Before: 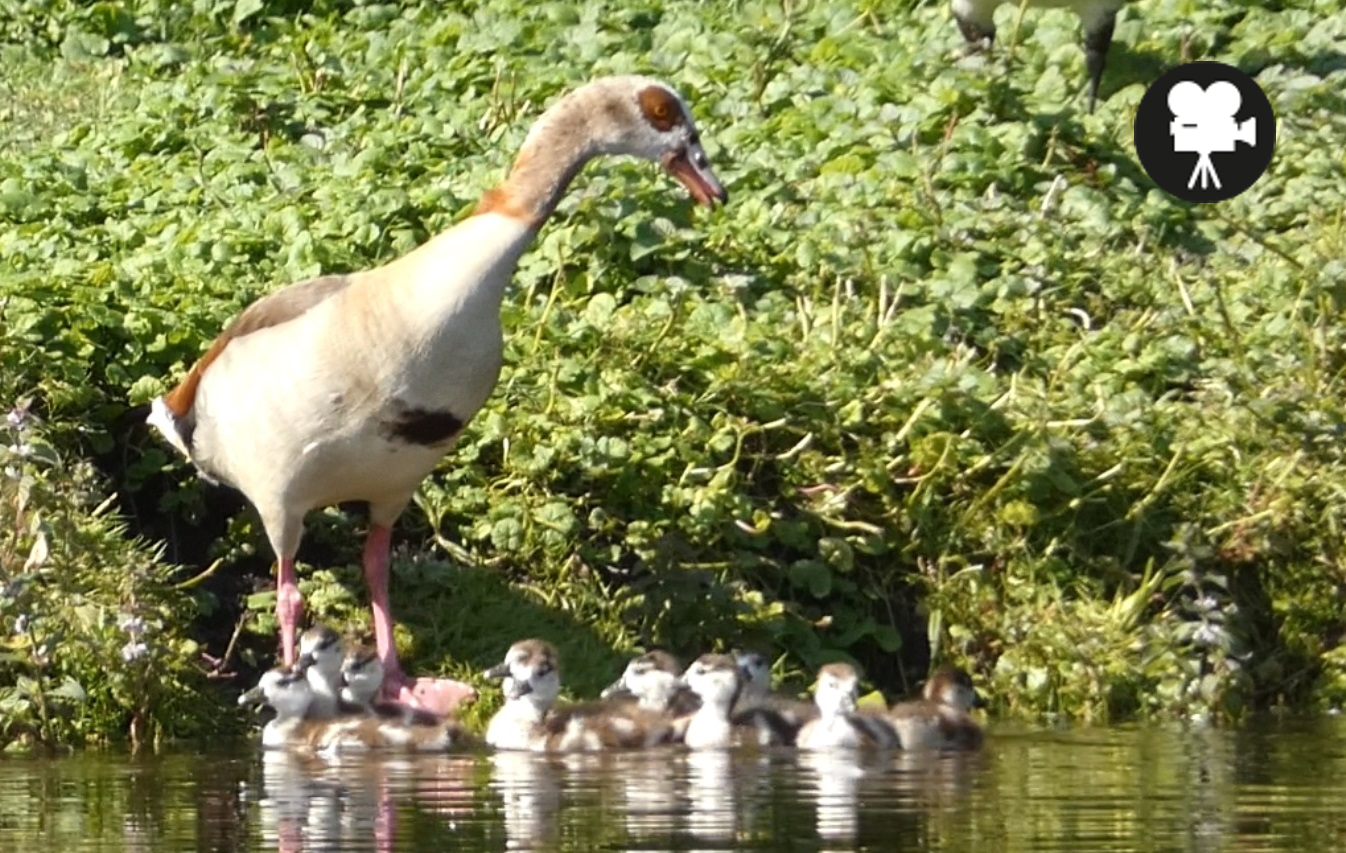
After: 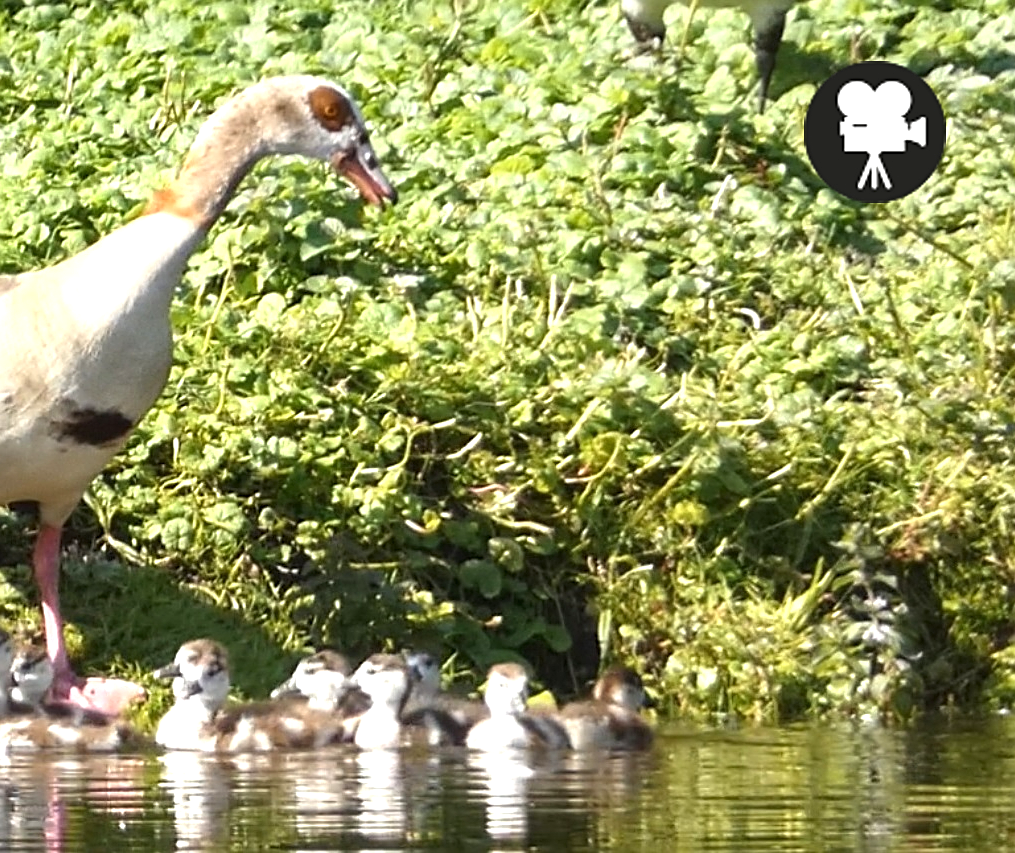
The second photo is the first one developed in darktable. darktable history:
exposure: exposure 0.567 EV, compensate exposure bias true, compensate highlight preservation false
sharpen: on, module defaults
crop and rotate: left 24.578%
